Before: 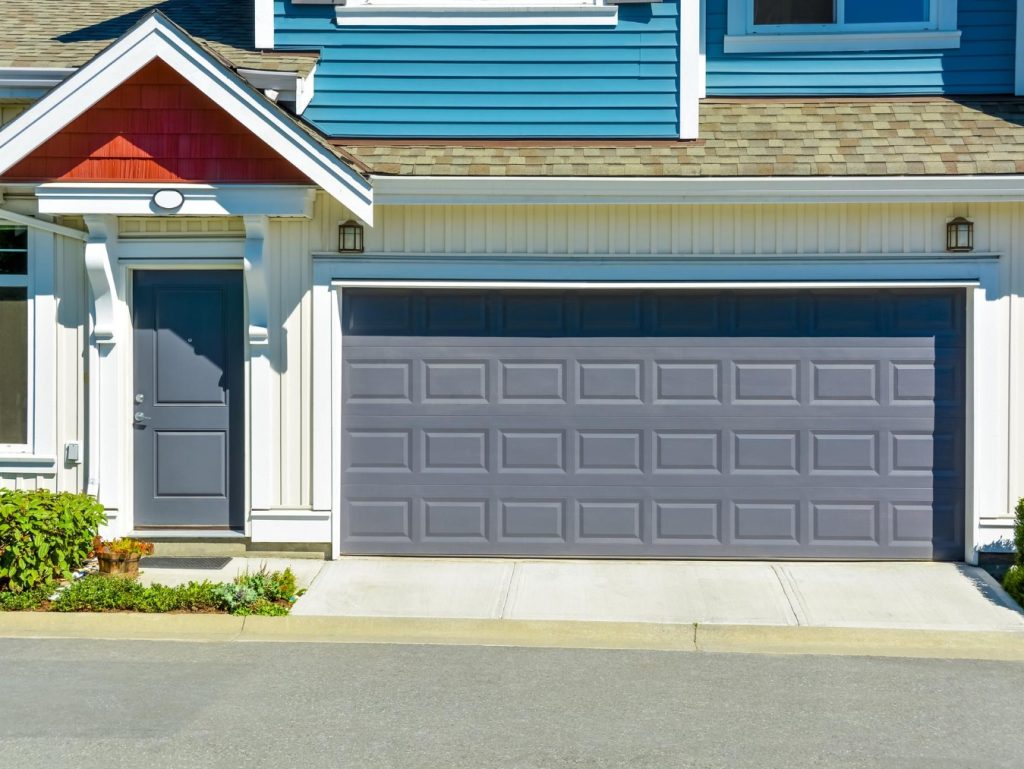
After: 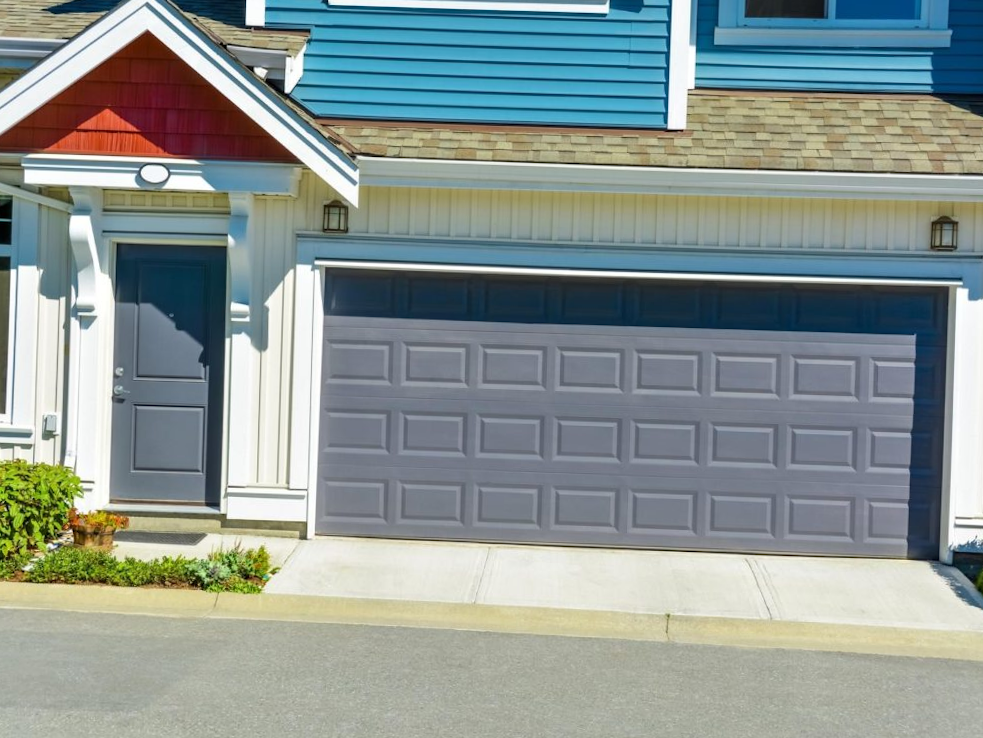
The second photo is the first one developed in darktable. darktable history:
crop and rotate: angle -1.78°
